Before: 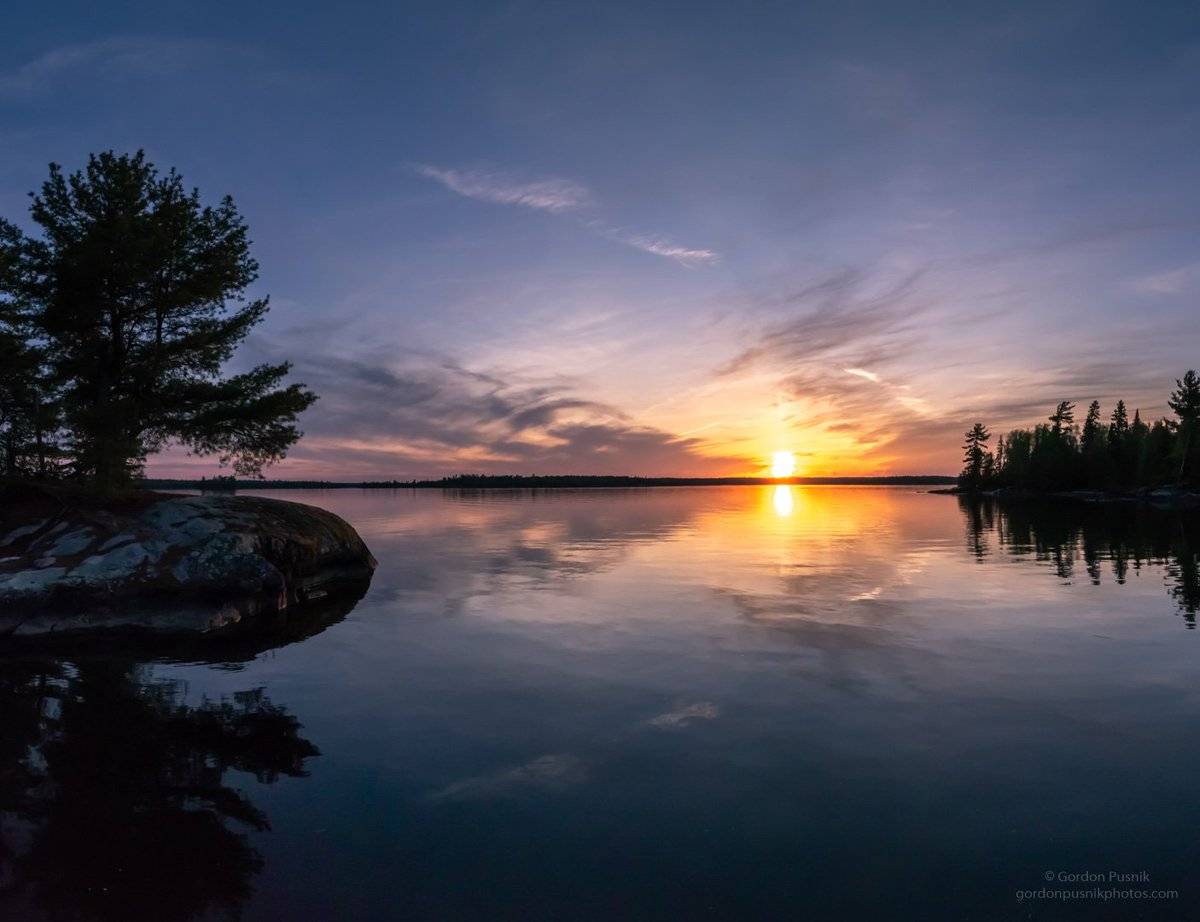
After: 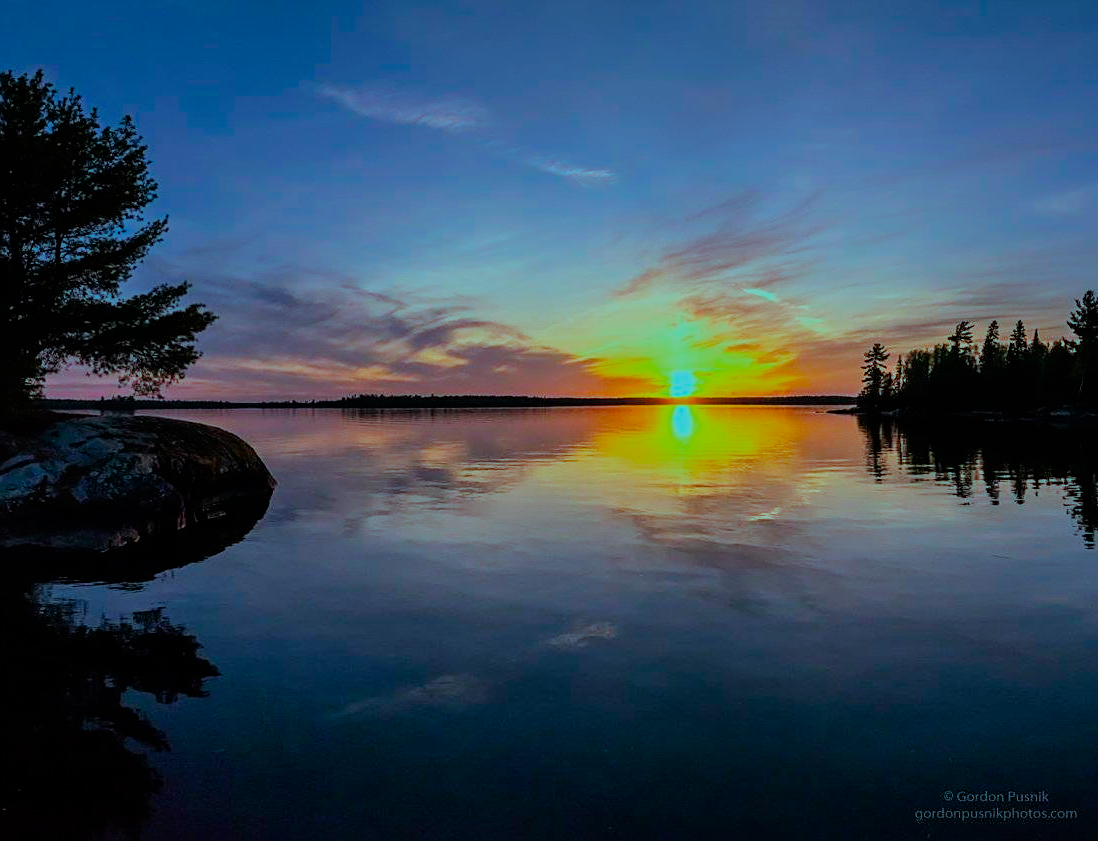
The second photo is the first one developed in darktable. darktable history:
filmic rgb: black relative exposure -7.65 EV, white relative exposure 4.56 EV, threshold 3.03 EV, hardness 3.61, color science v6 (2022), iterations of high-quality reconstruction 0, enable highlight reconstruction true
color balance rgb: power › hue 308.61°, highlights gain › luminance -33.152%, highlights gain › chroma 5.713%, highlights gain › hue 214.26°, linear chroma grading › global chroma 15.649%, perceptual saturation grading › global saturation 48.795%, global vibrance 3.473%
crop and rotate: left 8.441%, top 8.779%
sharpen: on, module defaults
